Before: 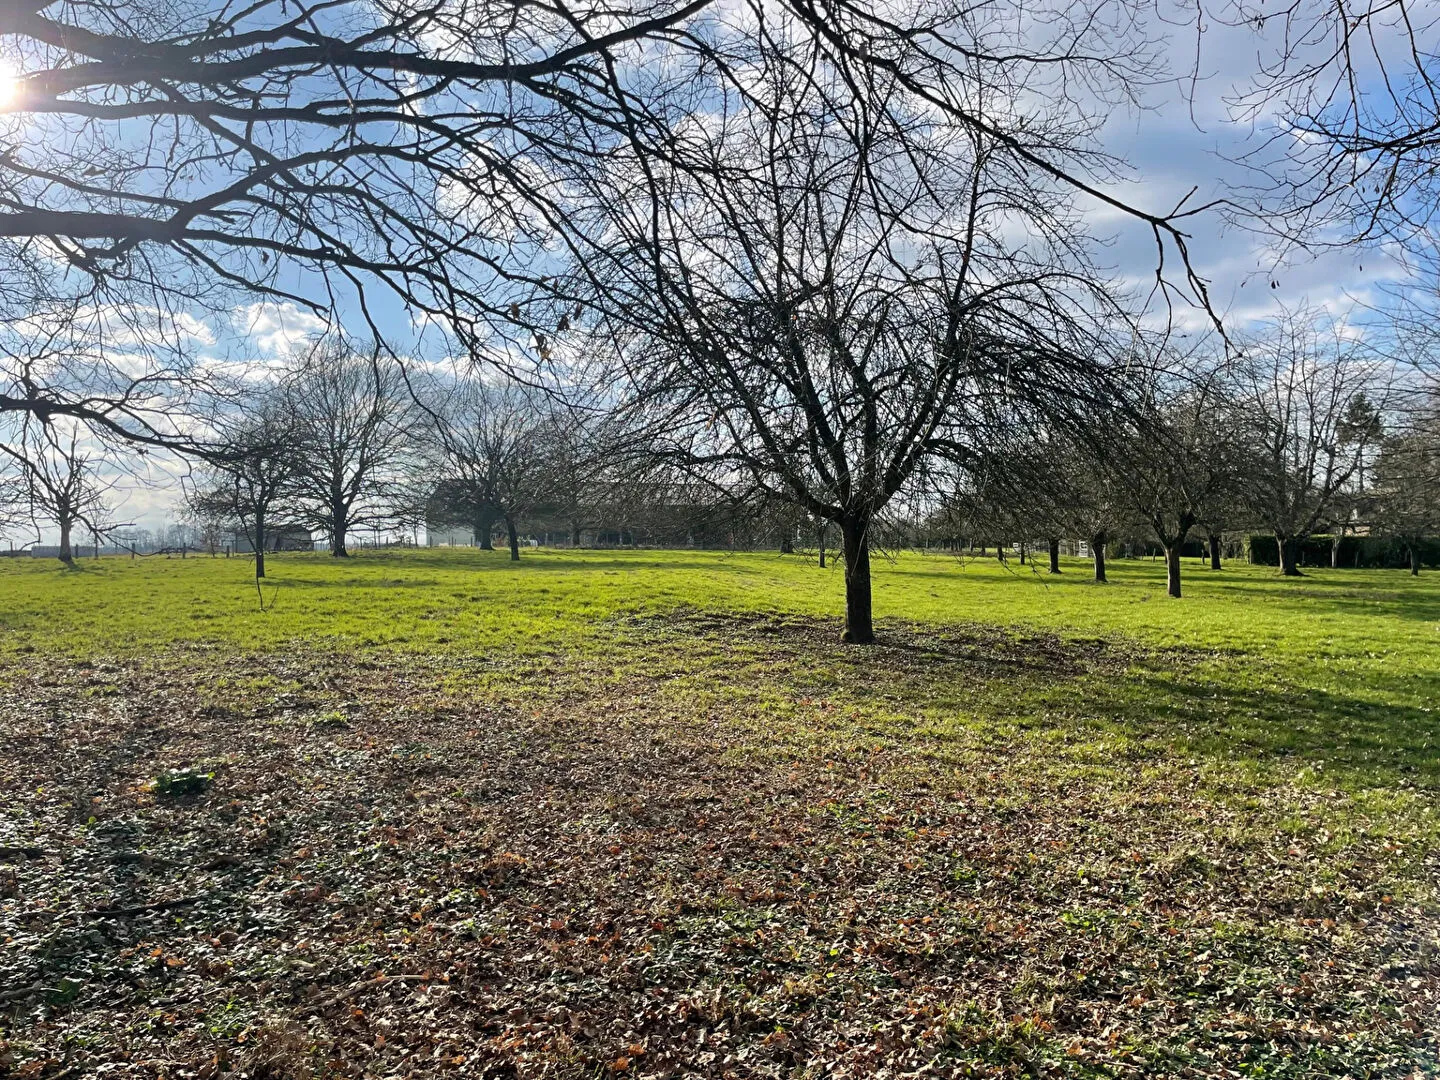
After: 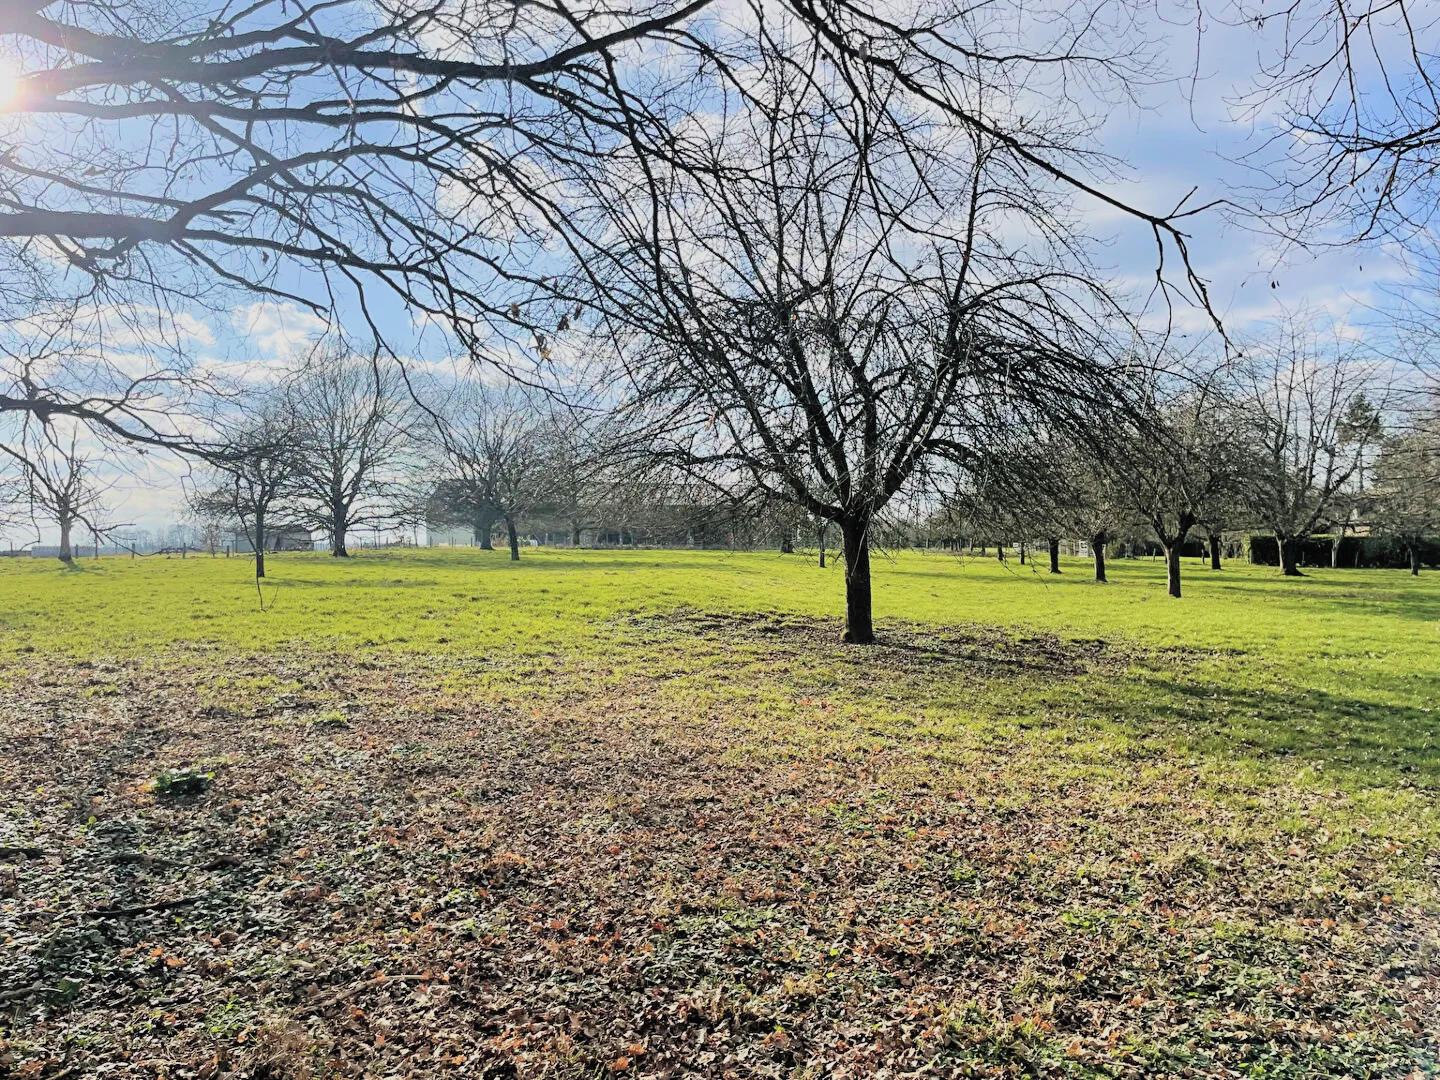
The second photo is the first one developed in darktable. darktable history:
velvia: on, module defaults
filmic rgb: black relative exposure -7.65 EV, white relative exposure 4.56 EV, hardness 3.61
contrast brightness saturation: brightness 0.28
